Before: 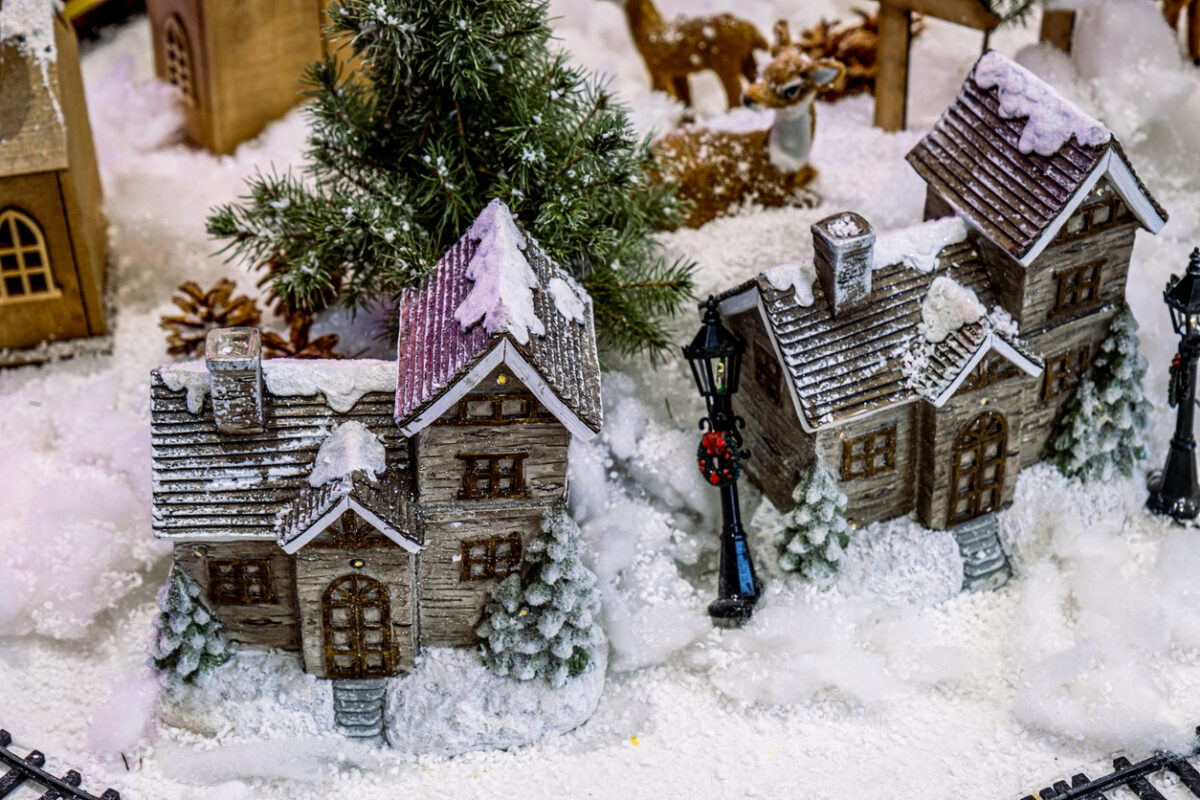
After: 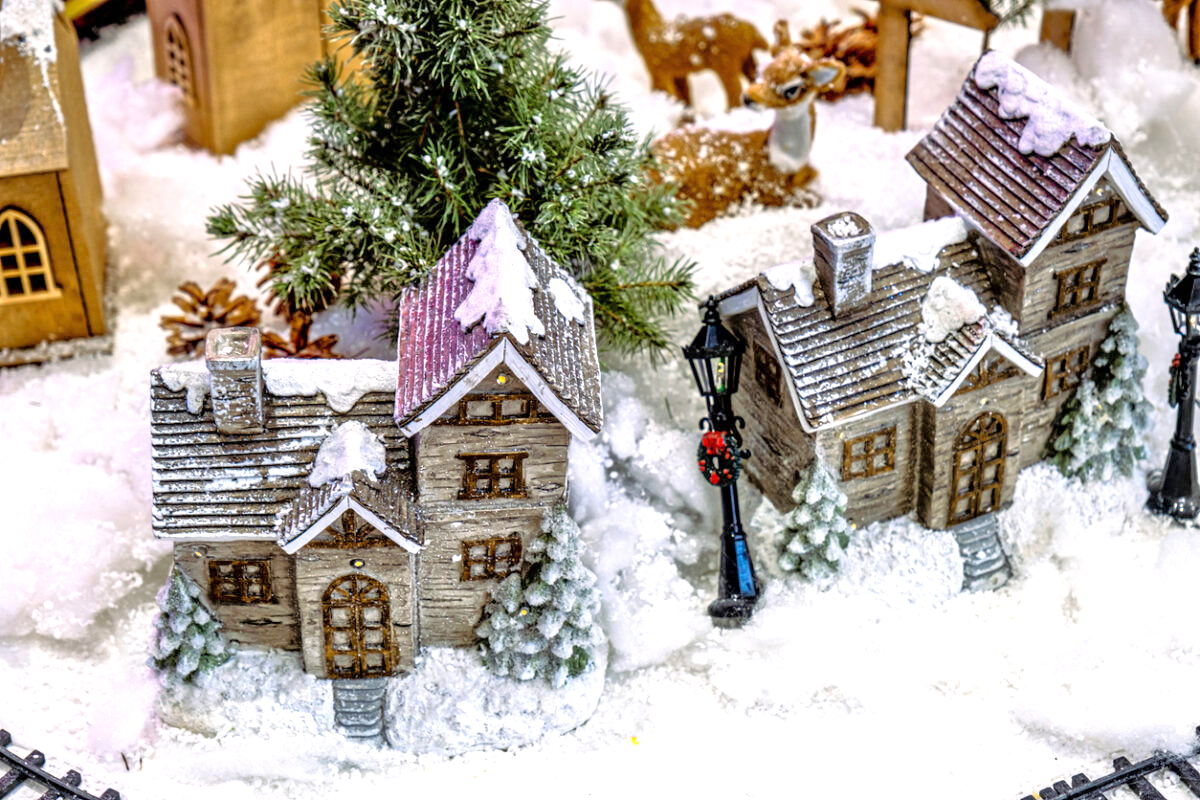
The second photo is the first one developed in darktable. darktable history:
exposure: exposure 0.64 EV, compensate highlight preservation false
tone equalizer: -7 EV 0.15 EV, -6 EV 0.6 EV, -5 EV 1.15 EV, -4 EV 1.33 EV, -3 EV 1.15 EV, -2 EV 0.6 EV, -1 EV 0.15 EV, mask exposure compensation -0.5 EV
color zones: curves: ch0 [(0, 0.5) (0.143, 0.5) (0.286, 0.5) (0.429, 0.5) (0.571, 0.5) (0.714, 0.476) (0.857, 0.5) (1, 0.5)]; ch2 [(0, 0.5) (0.143, 0.5) (0.286, 0.5) (0.429, 0.5) (0.571, 0.5) (0.714, 0.487) (0.857, 0.5) (1, 0.5)]
